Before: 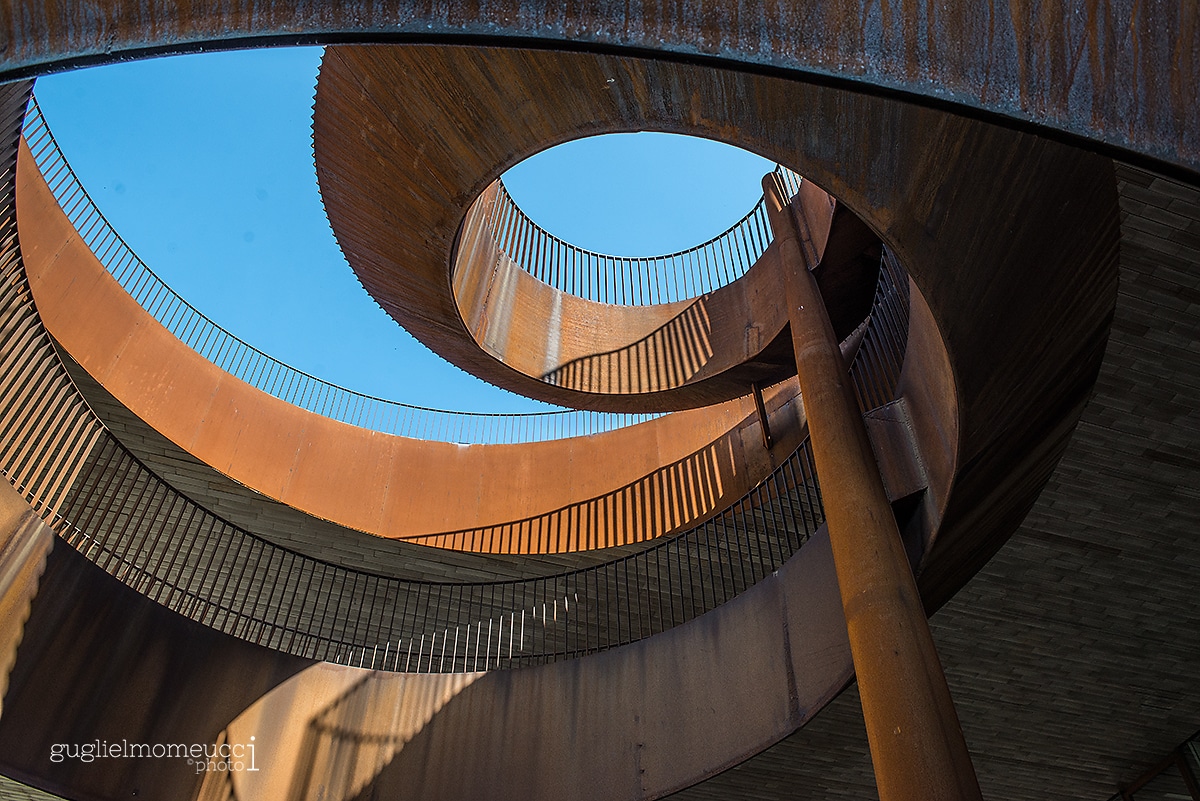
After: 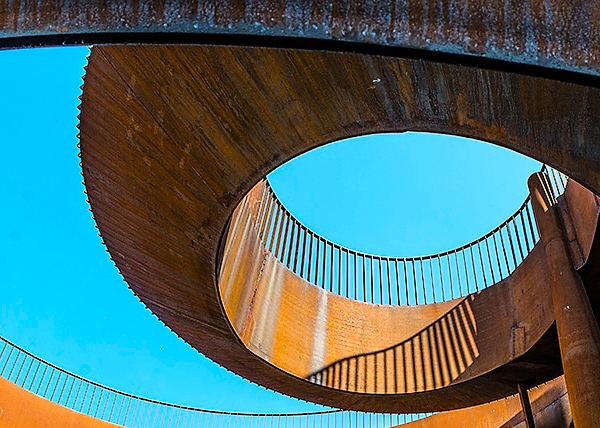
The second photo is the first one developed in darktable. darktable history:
crop: left 19.556%, right 30.401%, bottom 46.458%
color balance rgb: perceptual saturation grading › global saturation 20%, global vibrance 20%
tone curve: curves: ch0 [(0, 0) (0.004, 0.001) (0.133, 0.112) (0.325, 0.362) (0.832, 0.893) (1, 1)], color space Lab, linked channels, preserve colors none
haze removal: compatibility mode true, adaptive false
